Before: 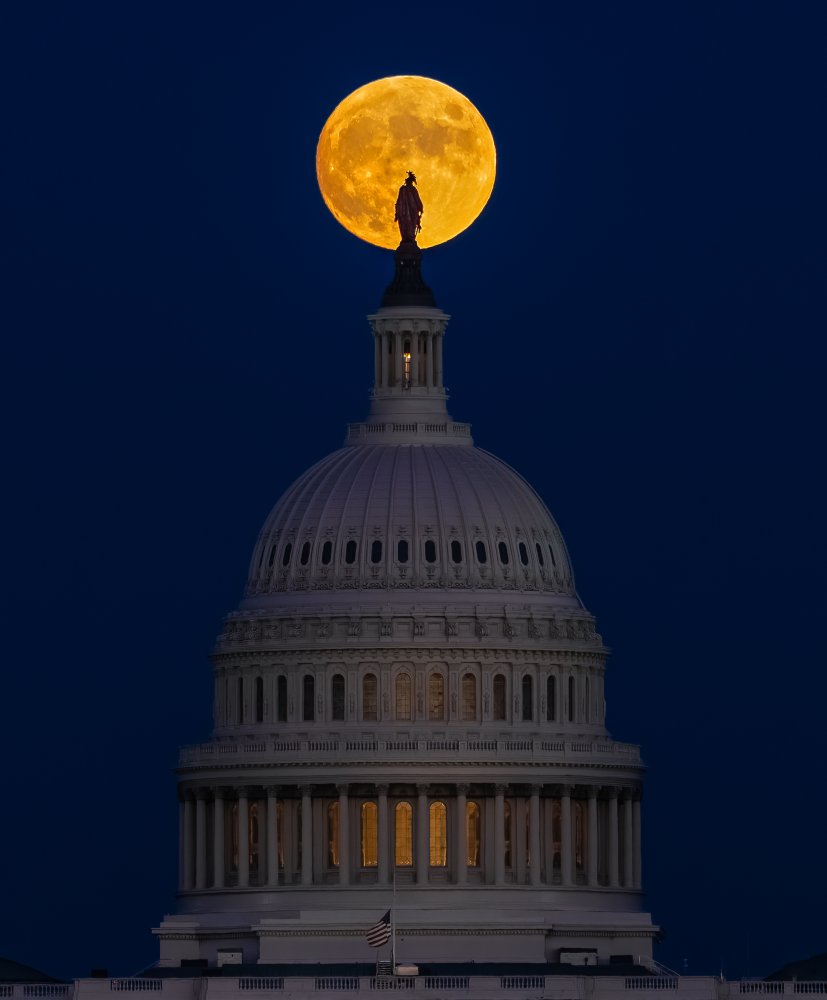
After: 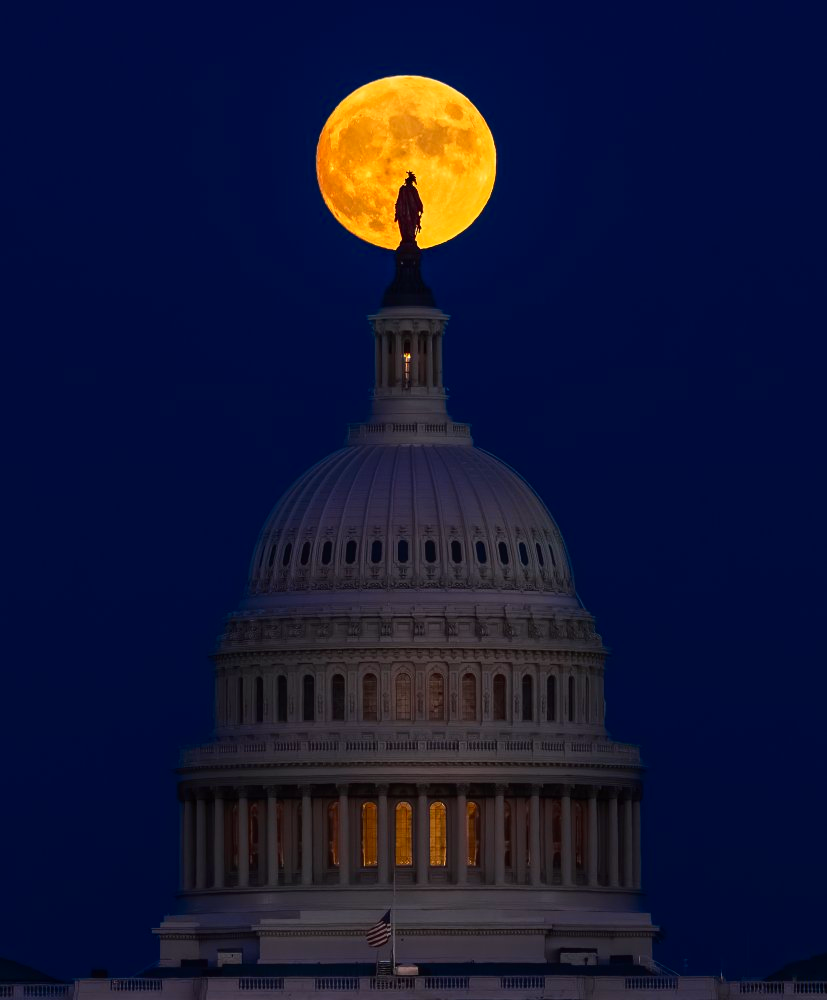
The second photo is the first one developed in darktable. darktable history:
tone curve: curves: ch0 [(0, 0.001) (0.139, 0.096) (0.311, 0.278) (0.495, 0.531) (0.718, 0.816) (0.841, 0.909) (1, 0.967)]; ch1 [(0, 0) (0.272, 0.249) (0.388, 0.385) (0.469, 0.456) (0.495, 0.497) (0.538, 0.554) (0.578, 0.605) (0.707, 0.778) (1, 1)]; ch2 [(0, 0) (0.125, 0.089) (0.353, 0.329) (0.443, 0.408) (0.502, 0.499) (0.557, 0.542) (0.608, 0.635) (1, 1)], color space Lab, independent channels, preserve colors none
